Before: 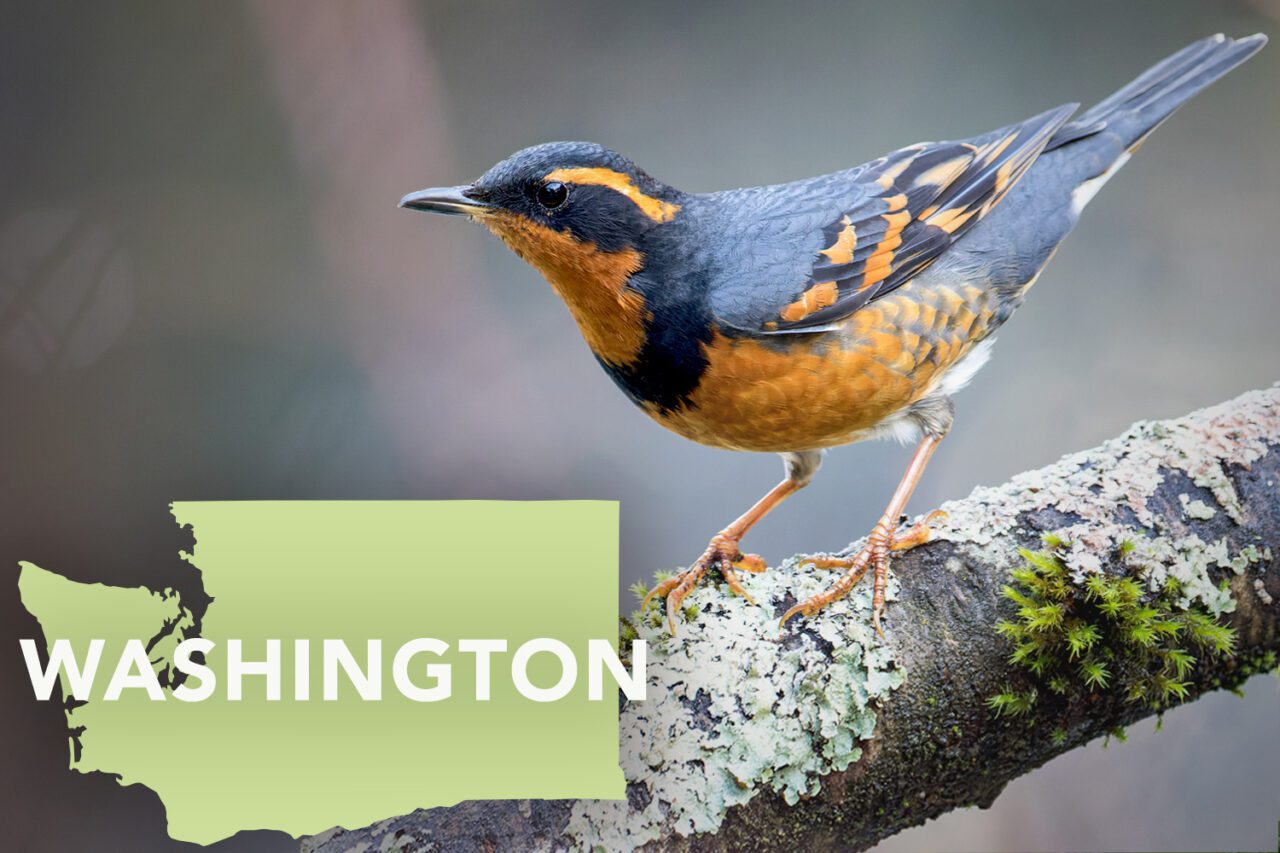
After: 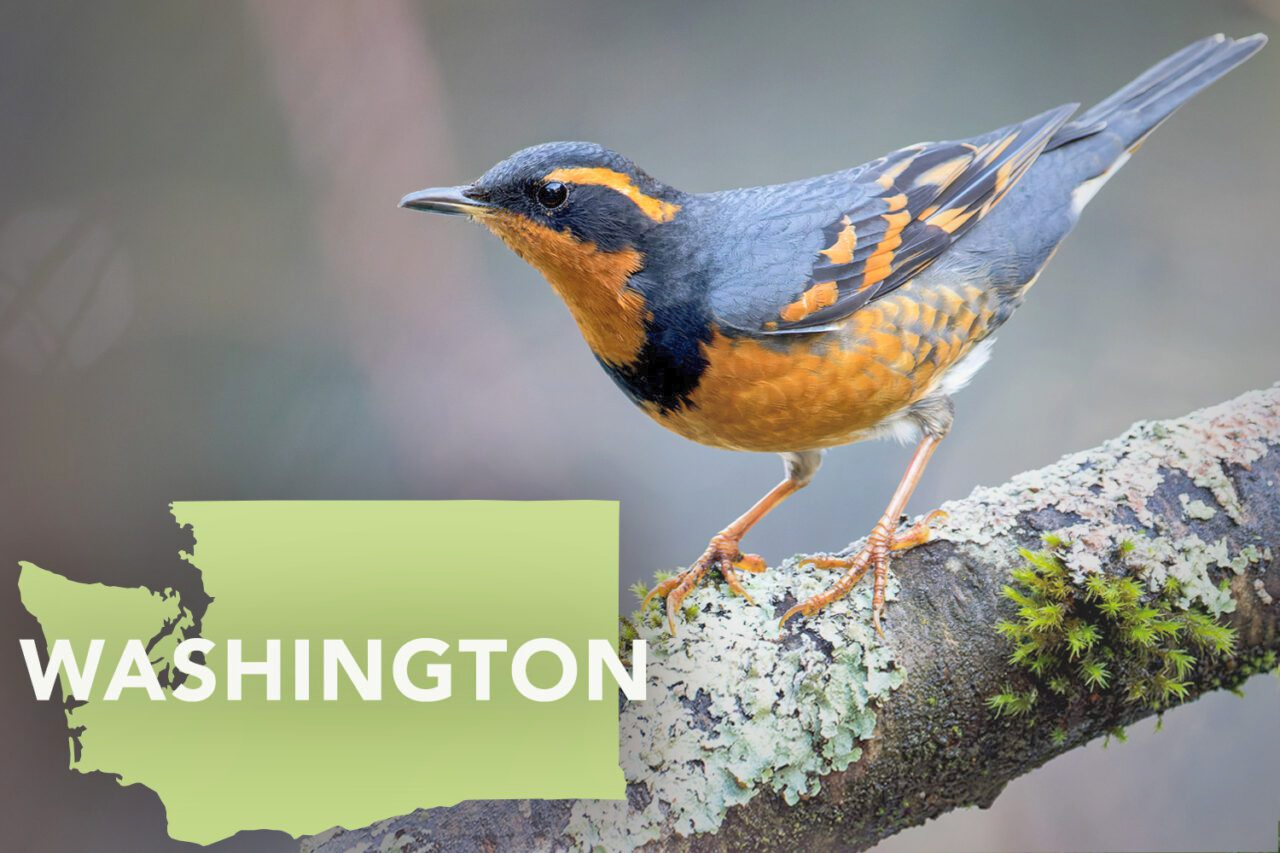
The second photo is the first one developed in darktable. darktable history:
contrast brightness saturation: brightness 0.149
shadows and highlights: on, module defaults
